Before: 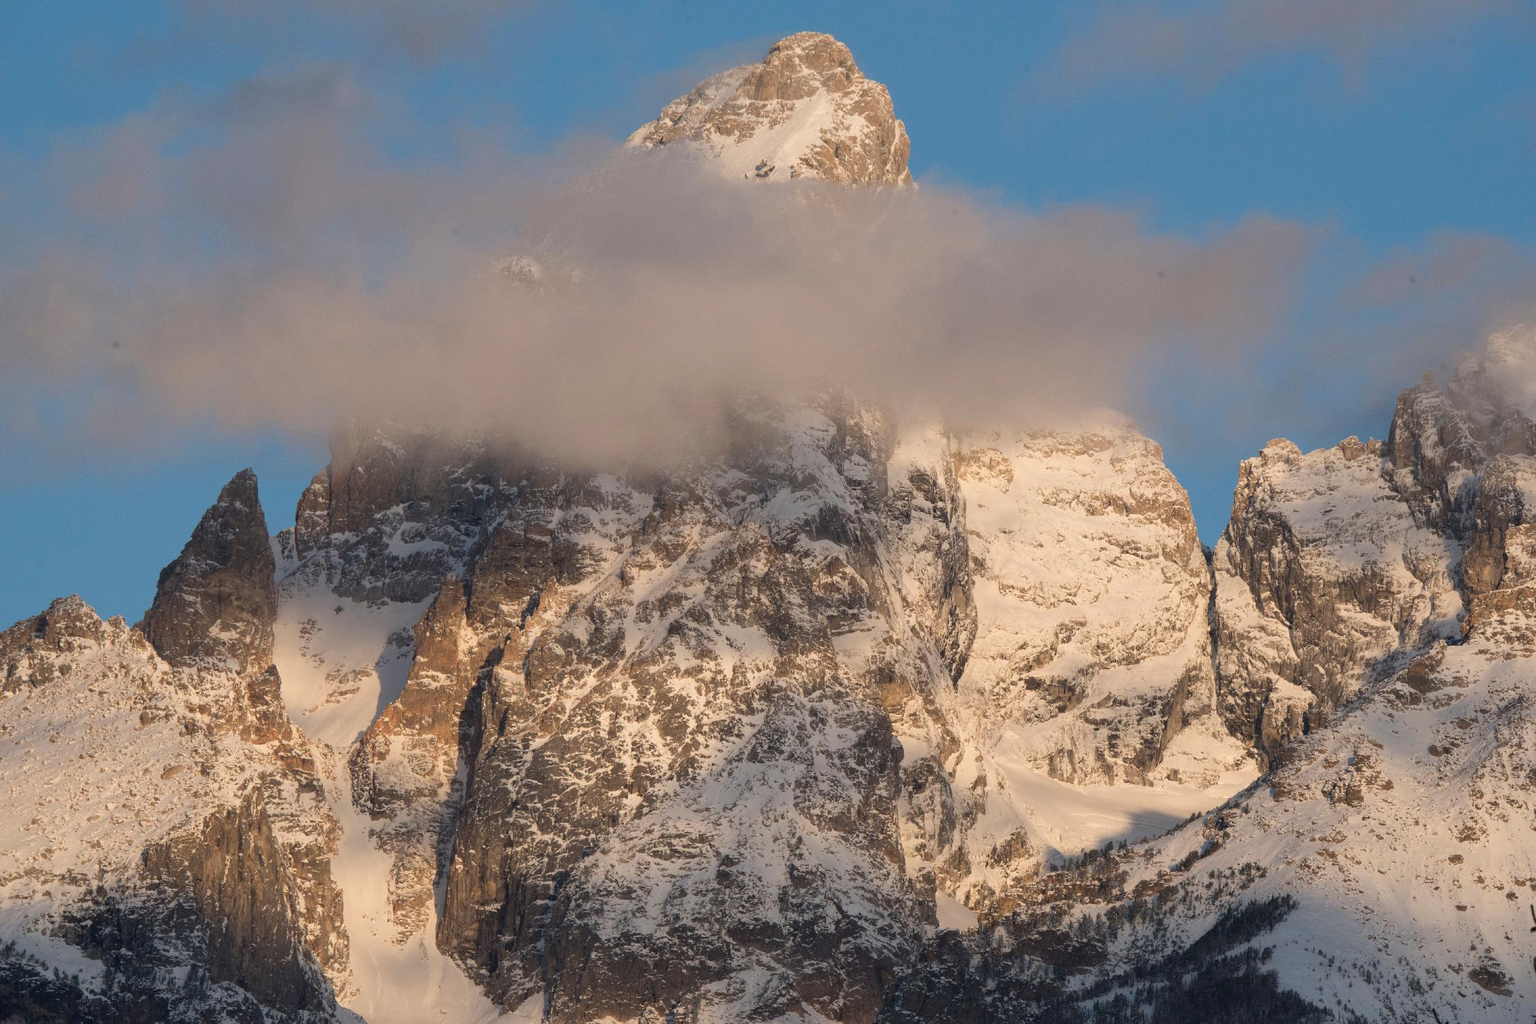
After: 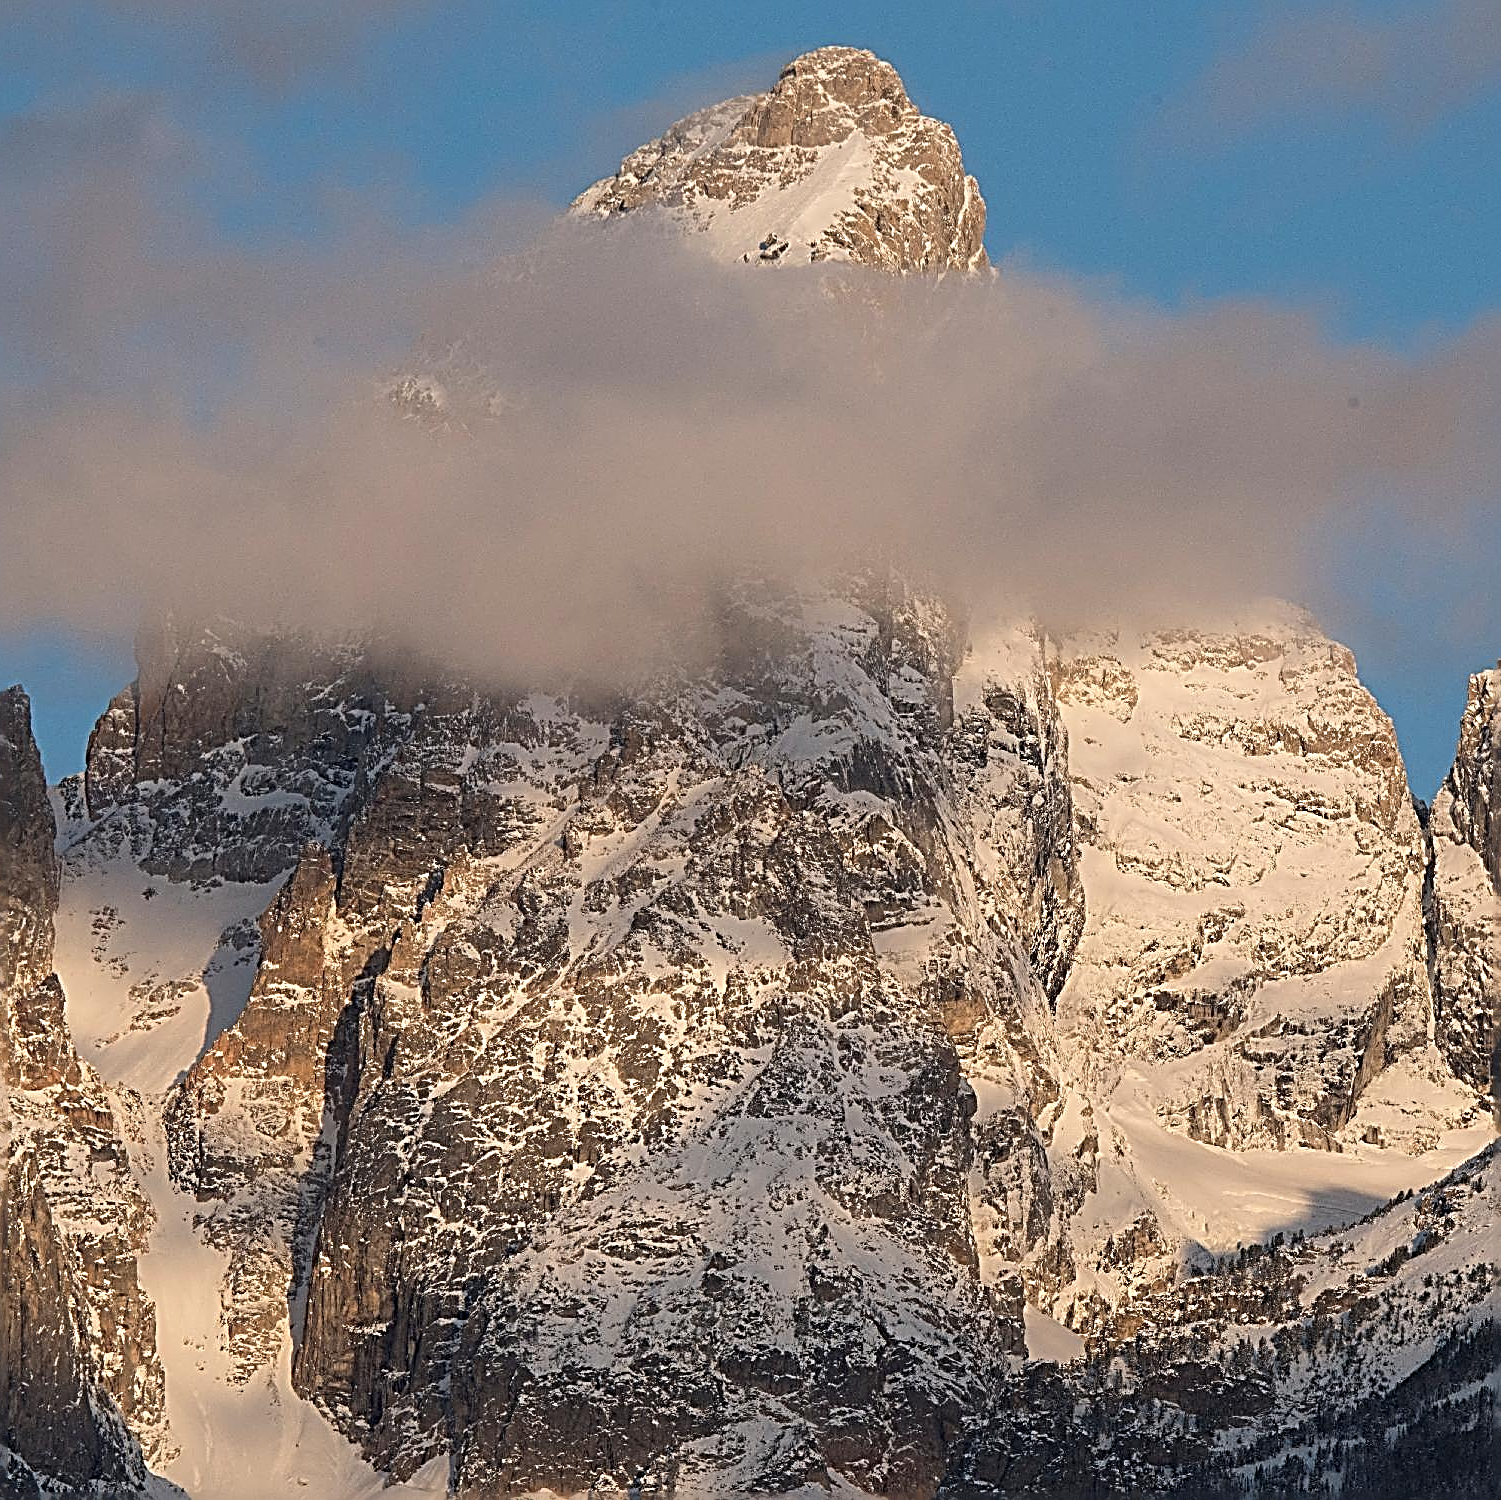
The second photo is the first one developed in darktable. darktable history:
sharpen: radius 3.158, amount 1.731
crop and rotate: left 15.446%, right 17.836%
